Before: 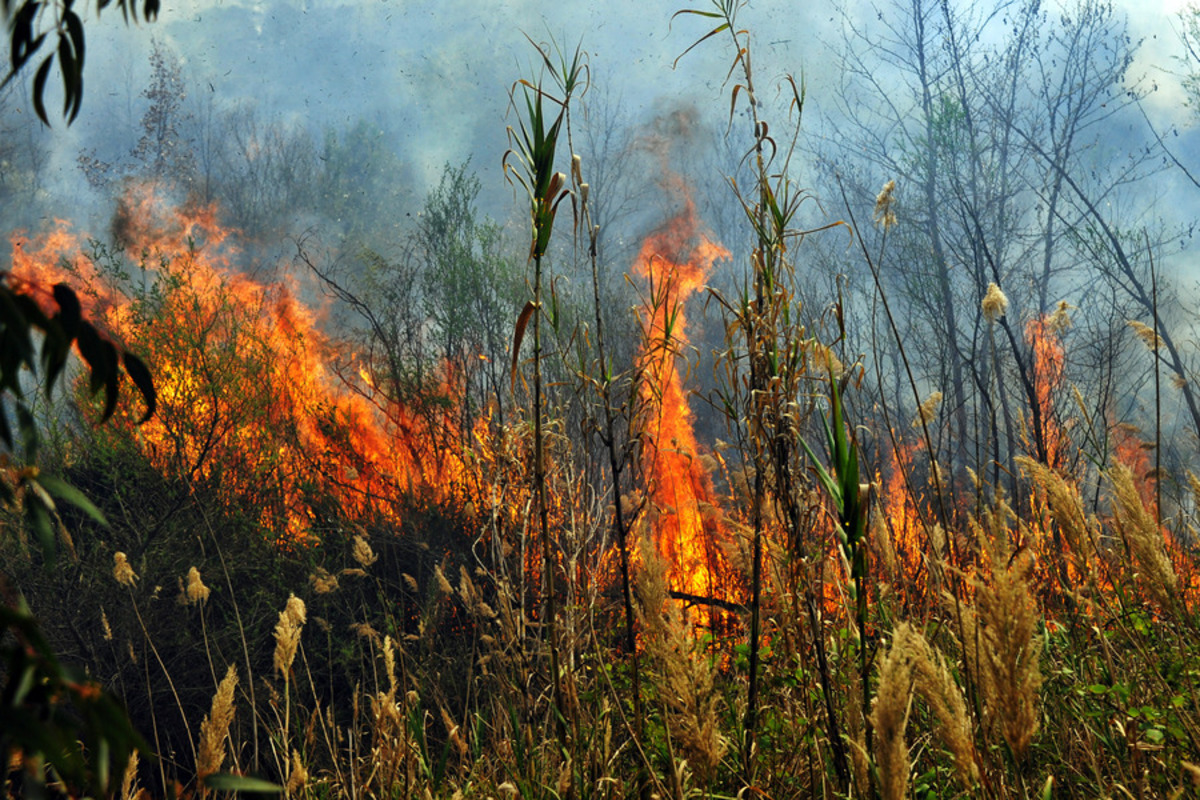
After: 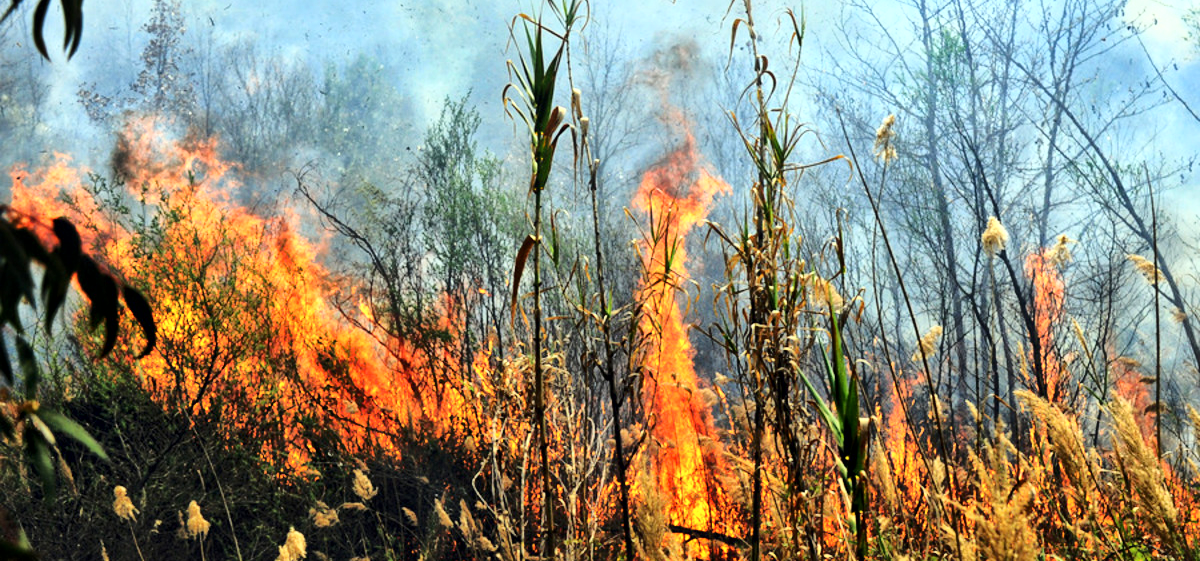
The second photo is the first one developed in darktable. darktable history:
base curve: curves: ch0 [(0, 0) (0.032, 0.037) (0.105, 0.228) (0.435, 0.76) (0.856, 0.983) (1, 1)], exposure shift 0.01
local contrast: mode bilateral grid, contrast 20, coarseness 21, detail 150%, midtone range 0.2
crop and rotate: top 8.408%, bottom 21.362%
